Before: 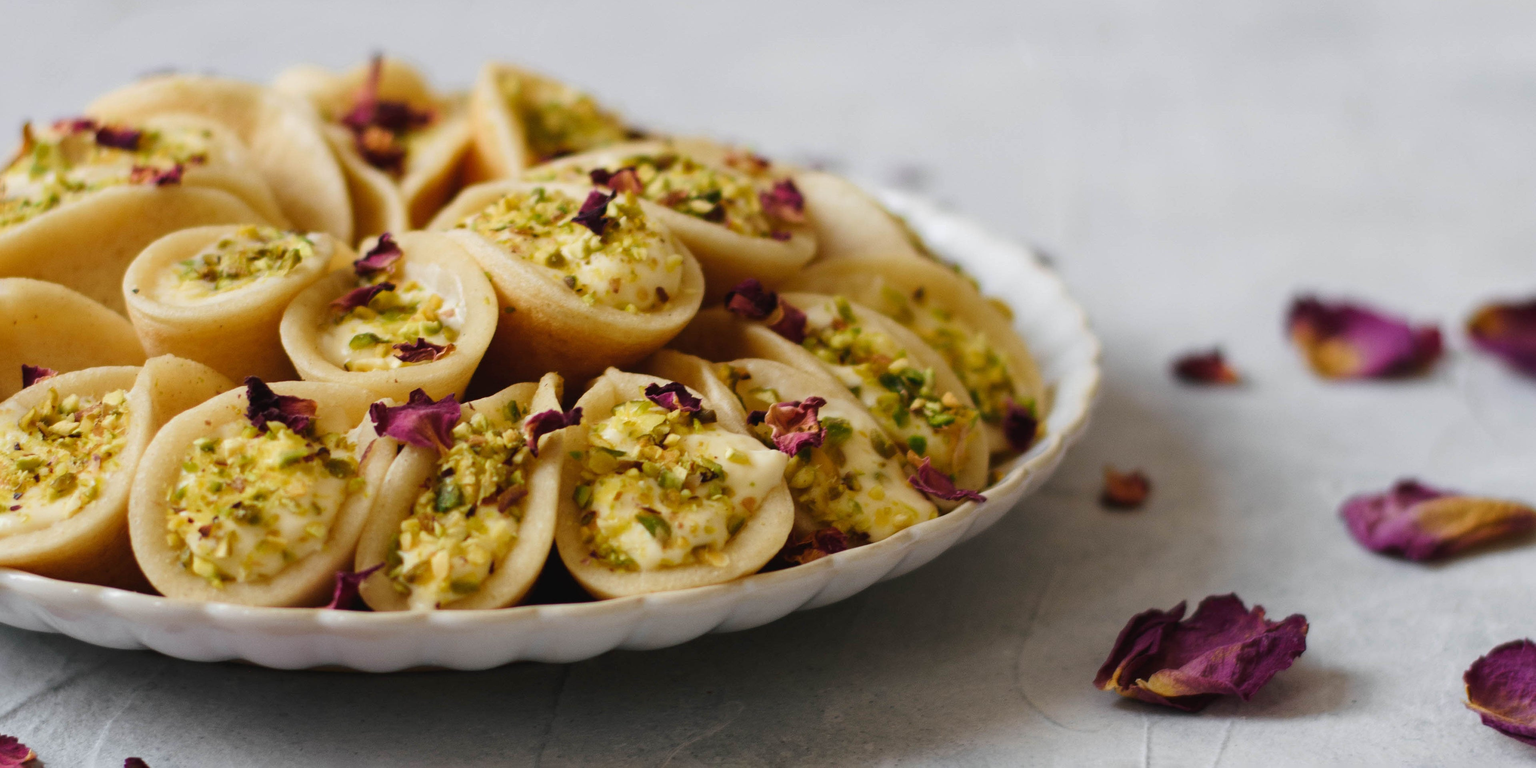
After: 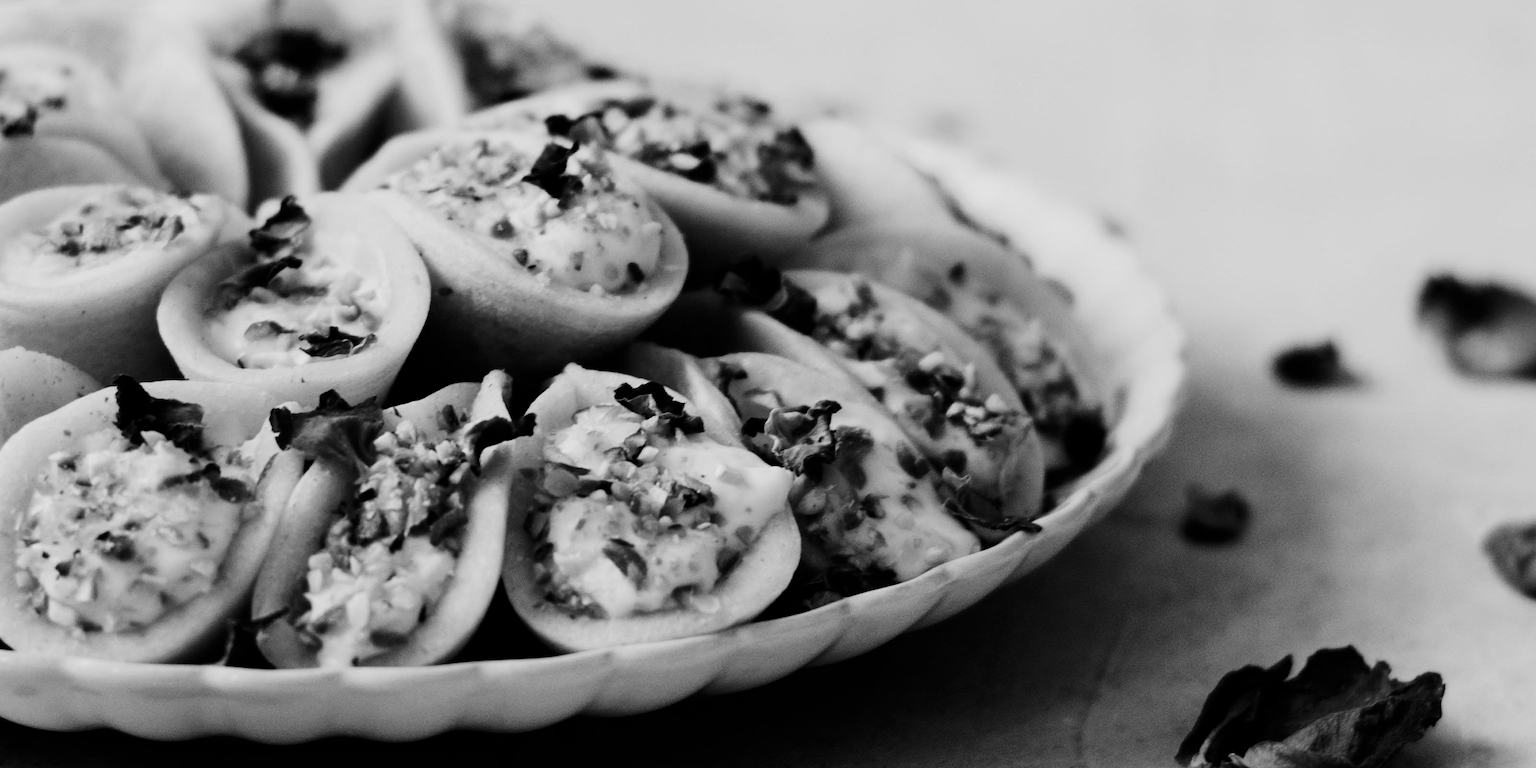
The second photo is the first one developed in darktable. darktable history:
color zones: curves: ch1 [(0, -0.014) (0.143, -0.013) (0.286, -0.013) (0.429, -0.016) (0.571, -0.019) (0.714, -0.015) (0.857, 0.002) (1, -0.014)]
contrast brightness saturation: contrast 0.19, brightness -0.11, saturation 0.21
filmic rgb: black relative exposure -7.15 EV, white relative exposure 5.36 EV, hardness 3.02, color science v6 (2022)
tone equalizer: -8 EV -0.75 EV, -7 EV -0.7 EV, -6 EV -0.6 EV, -5 EV -0.4 EV, -3 EV 0.4 EV, -2 EV 0.6 EV, -1 EV 0.7 EV, +0 EV 0.75 EV, edges refinement/feathering 500, mask exposure compensation -1.57 EV, preserve details no
crop and rotate: left 10.071%, top 10.071%, right 10.02%, bottom 10.02%
